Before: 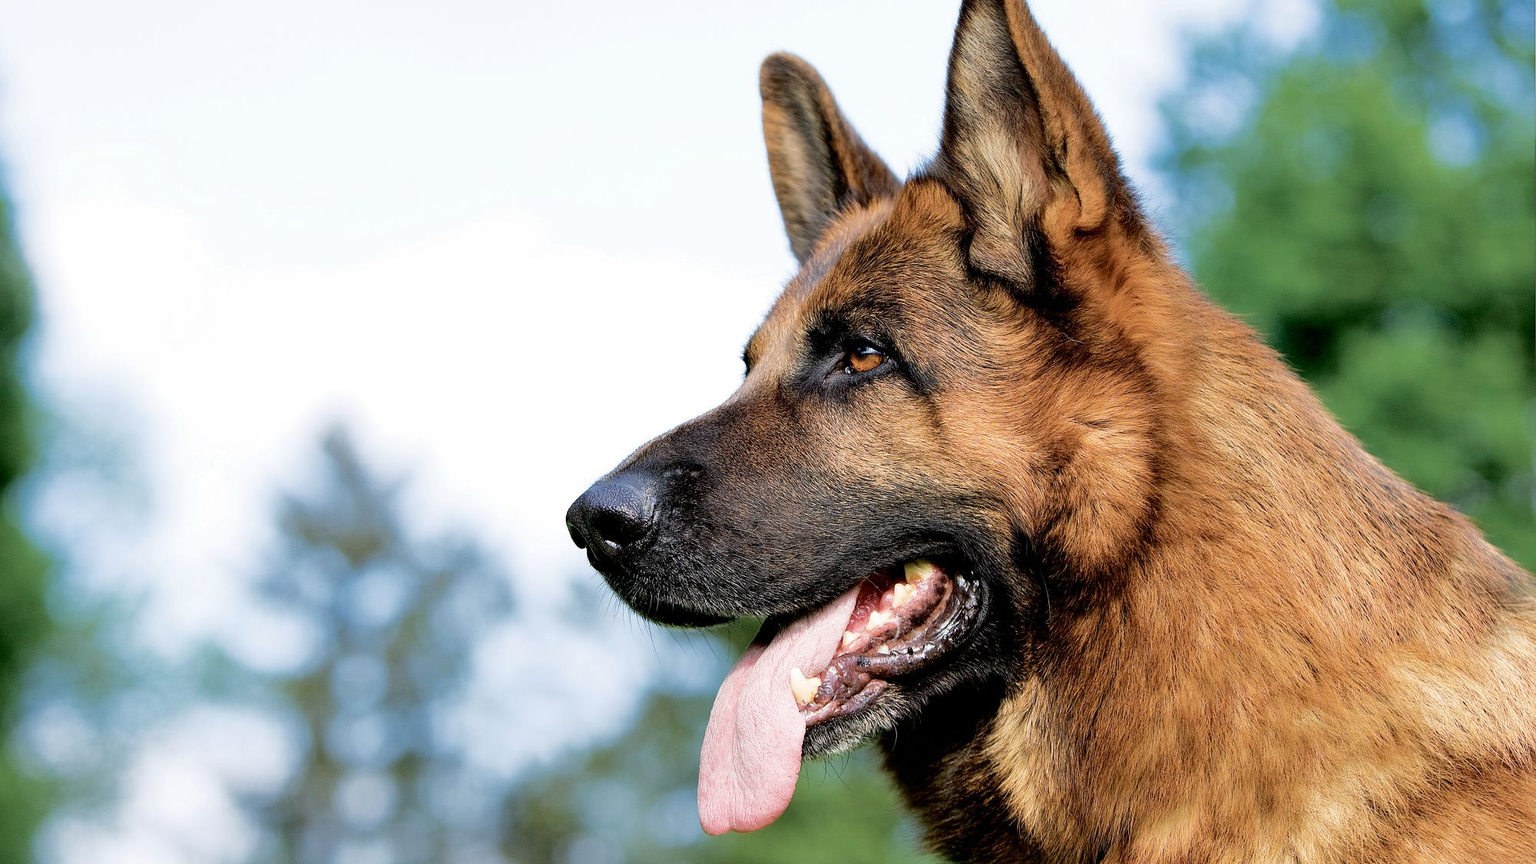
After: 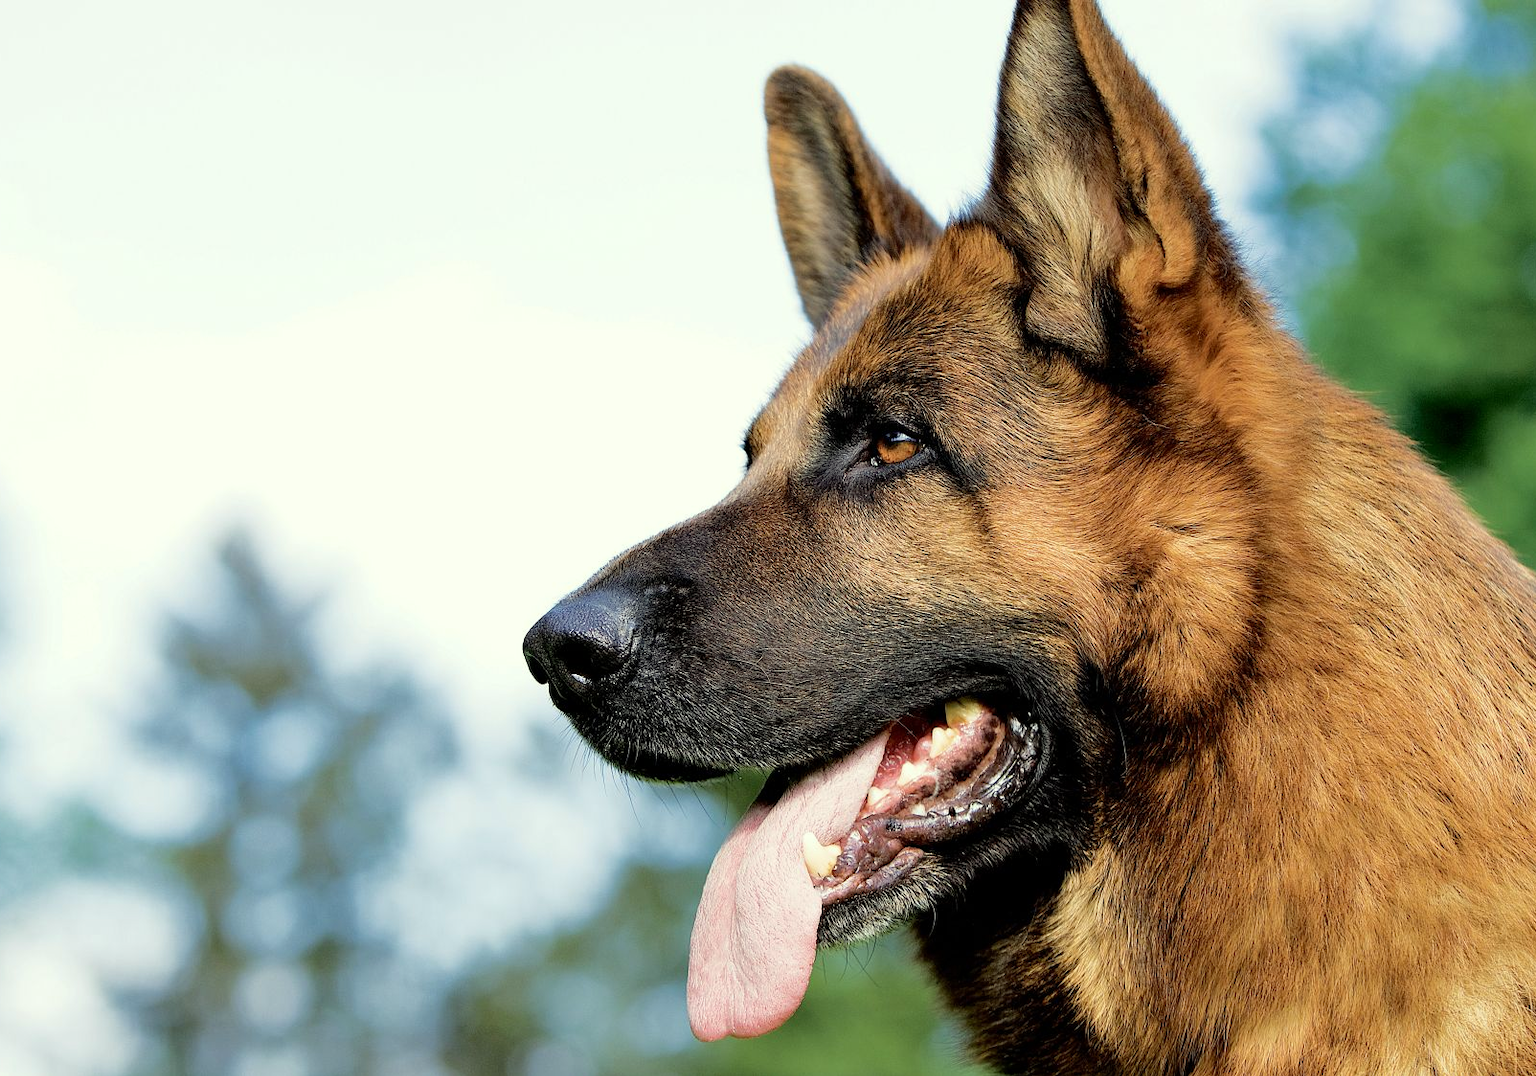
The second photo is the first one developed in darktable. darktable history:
color correction: highlights a* -4.27, highlights b* 6.82
crop and rotate: left 9.555%, right 10.23%
